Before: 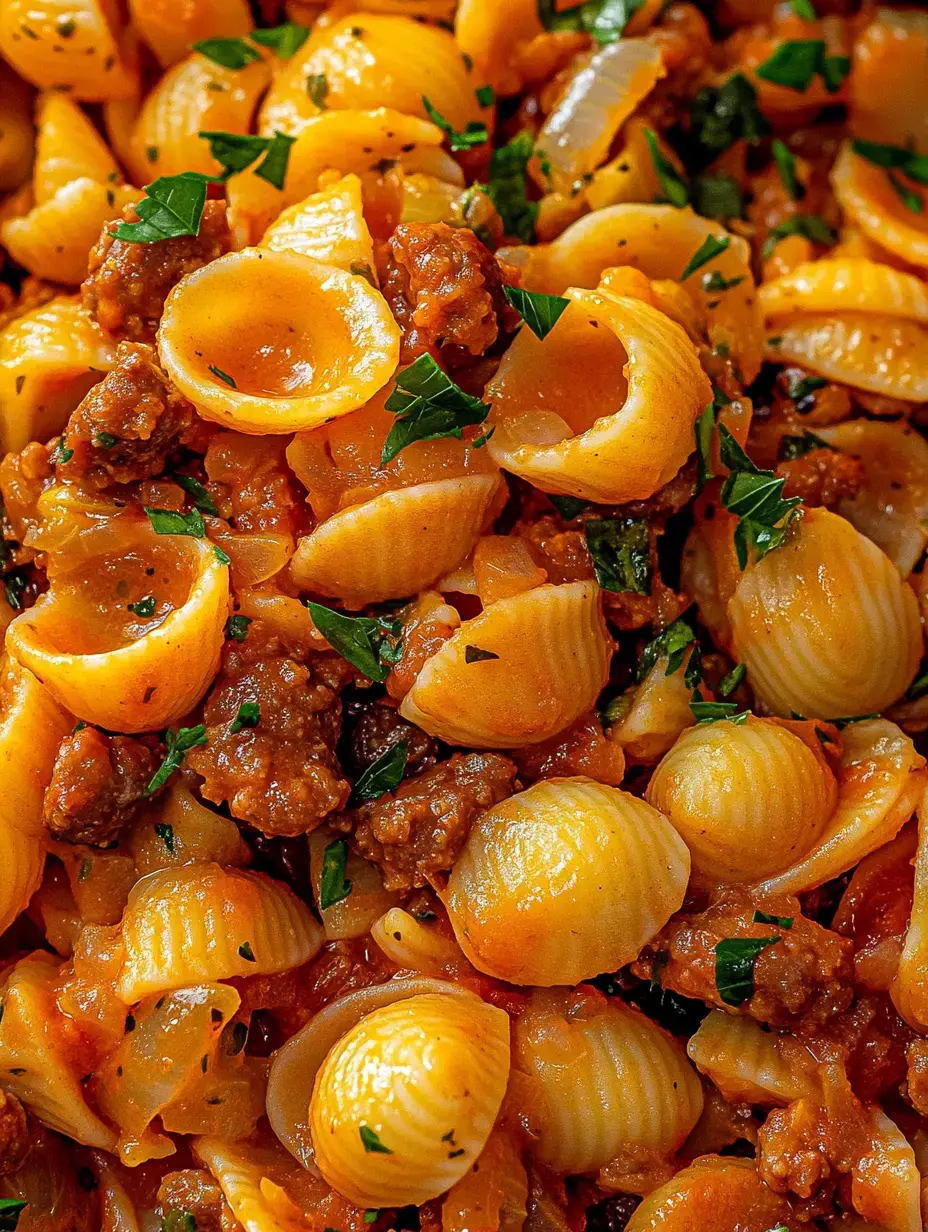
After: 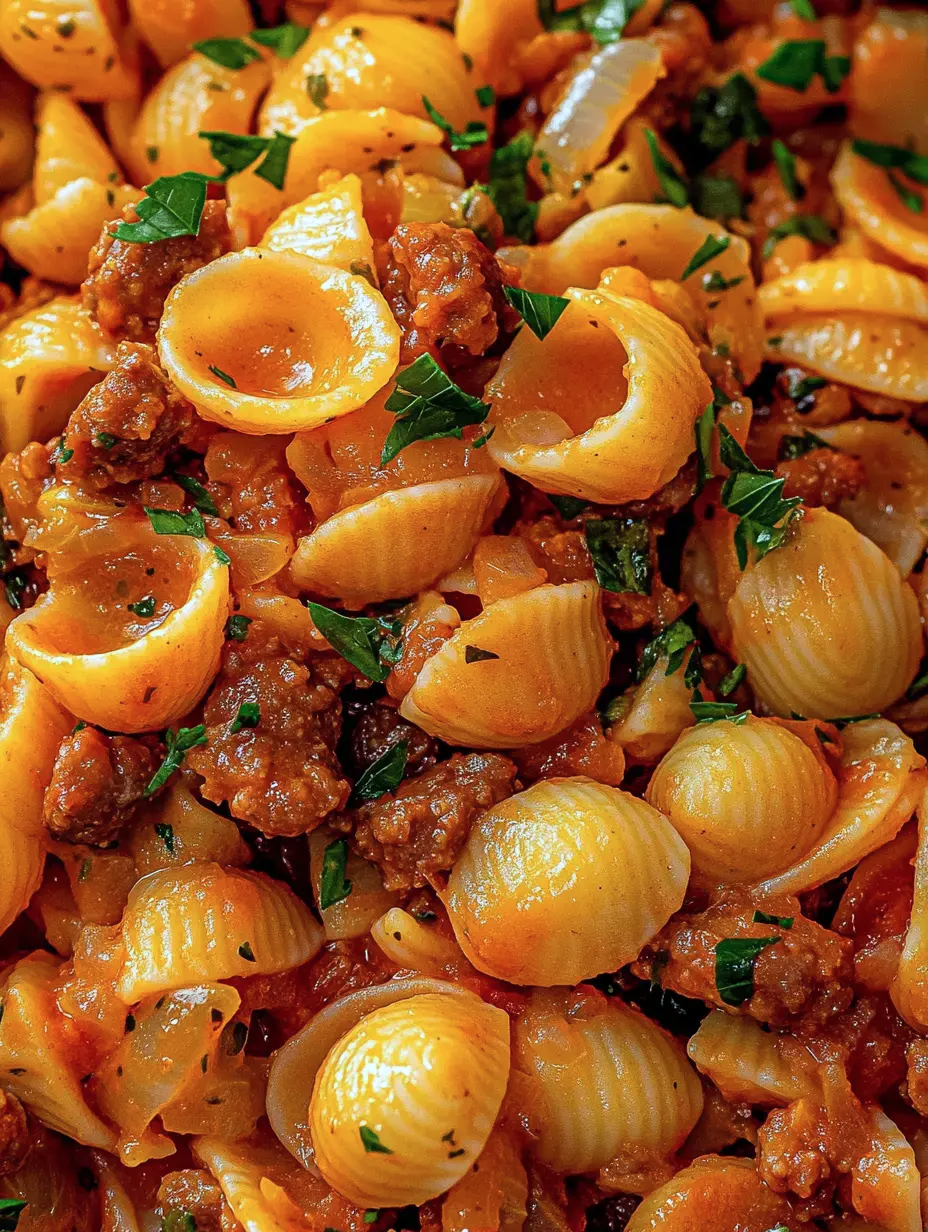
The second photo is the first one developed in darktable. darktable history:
color correction: highlights a* -4.2, highlights b* -10.6
